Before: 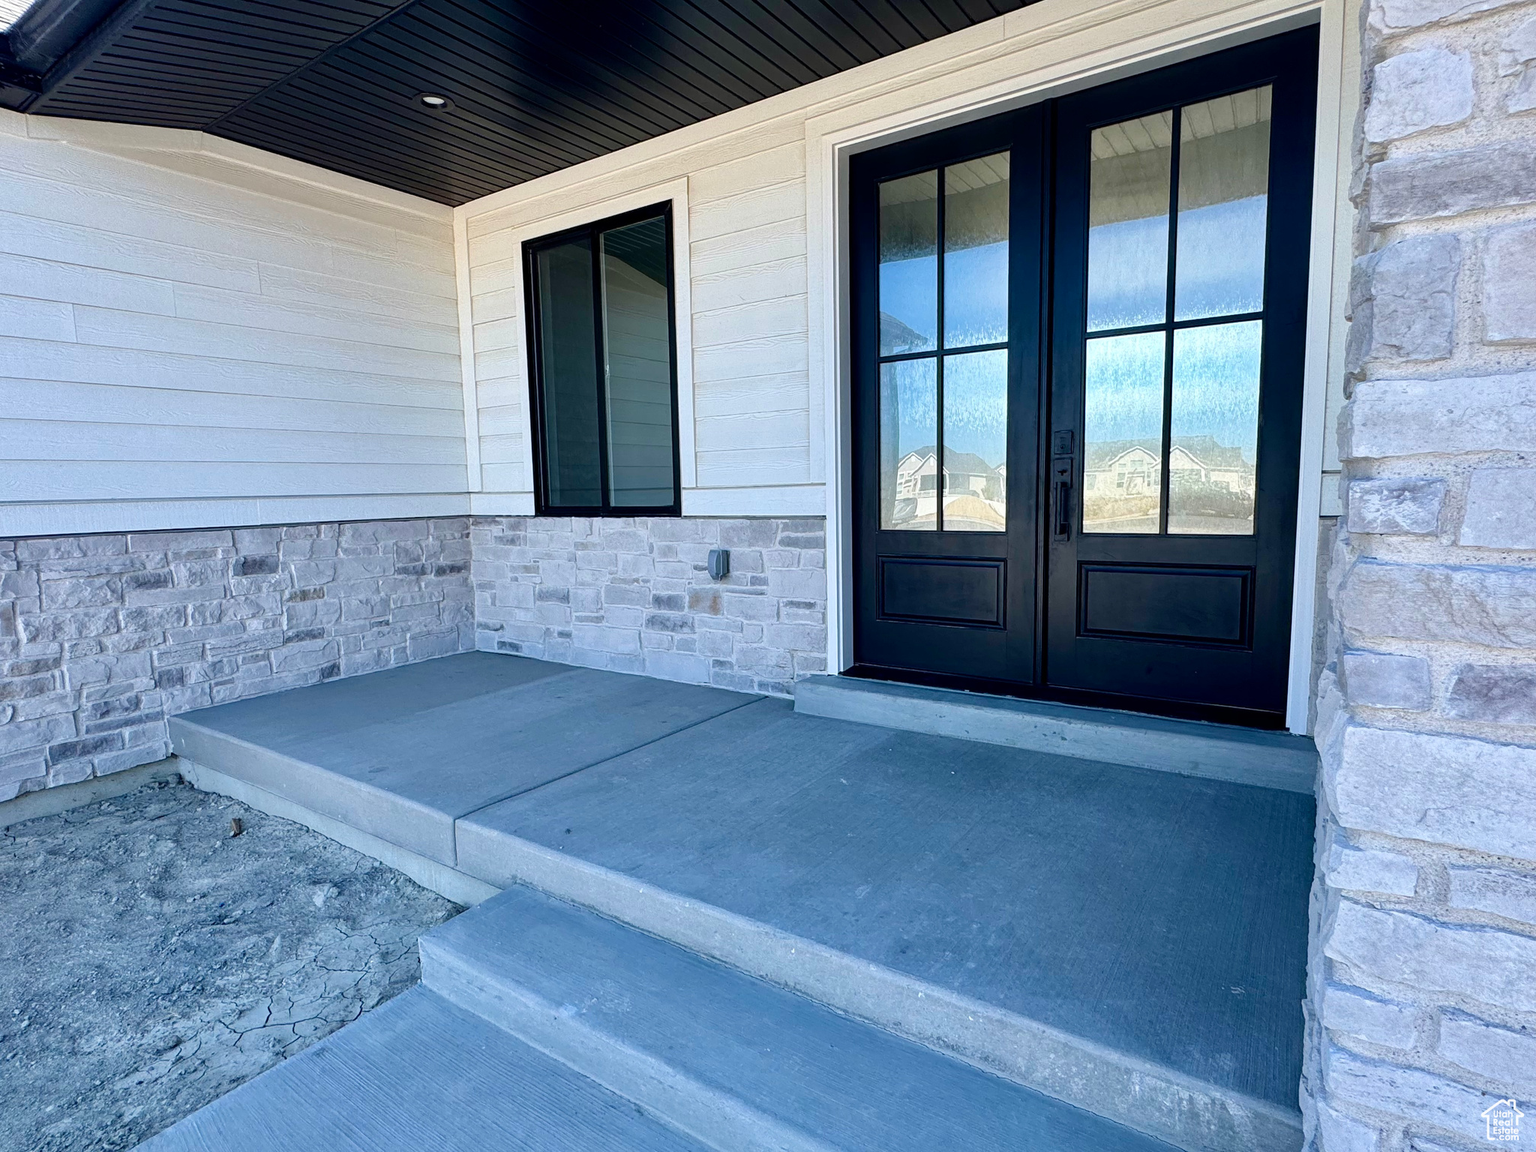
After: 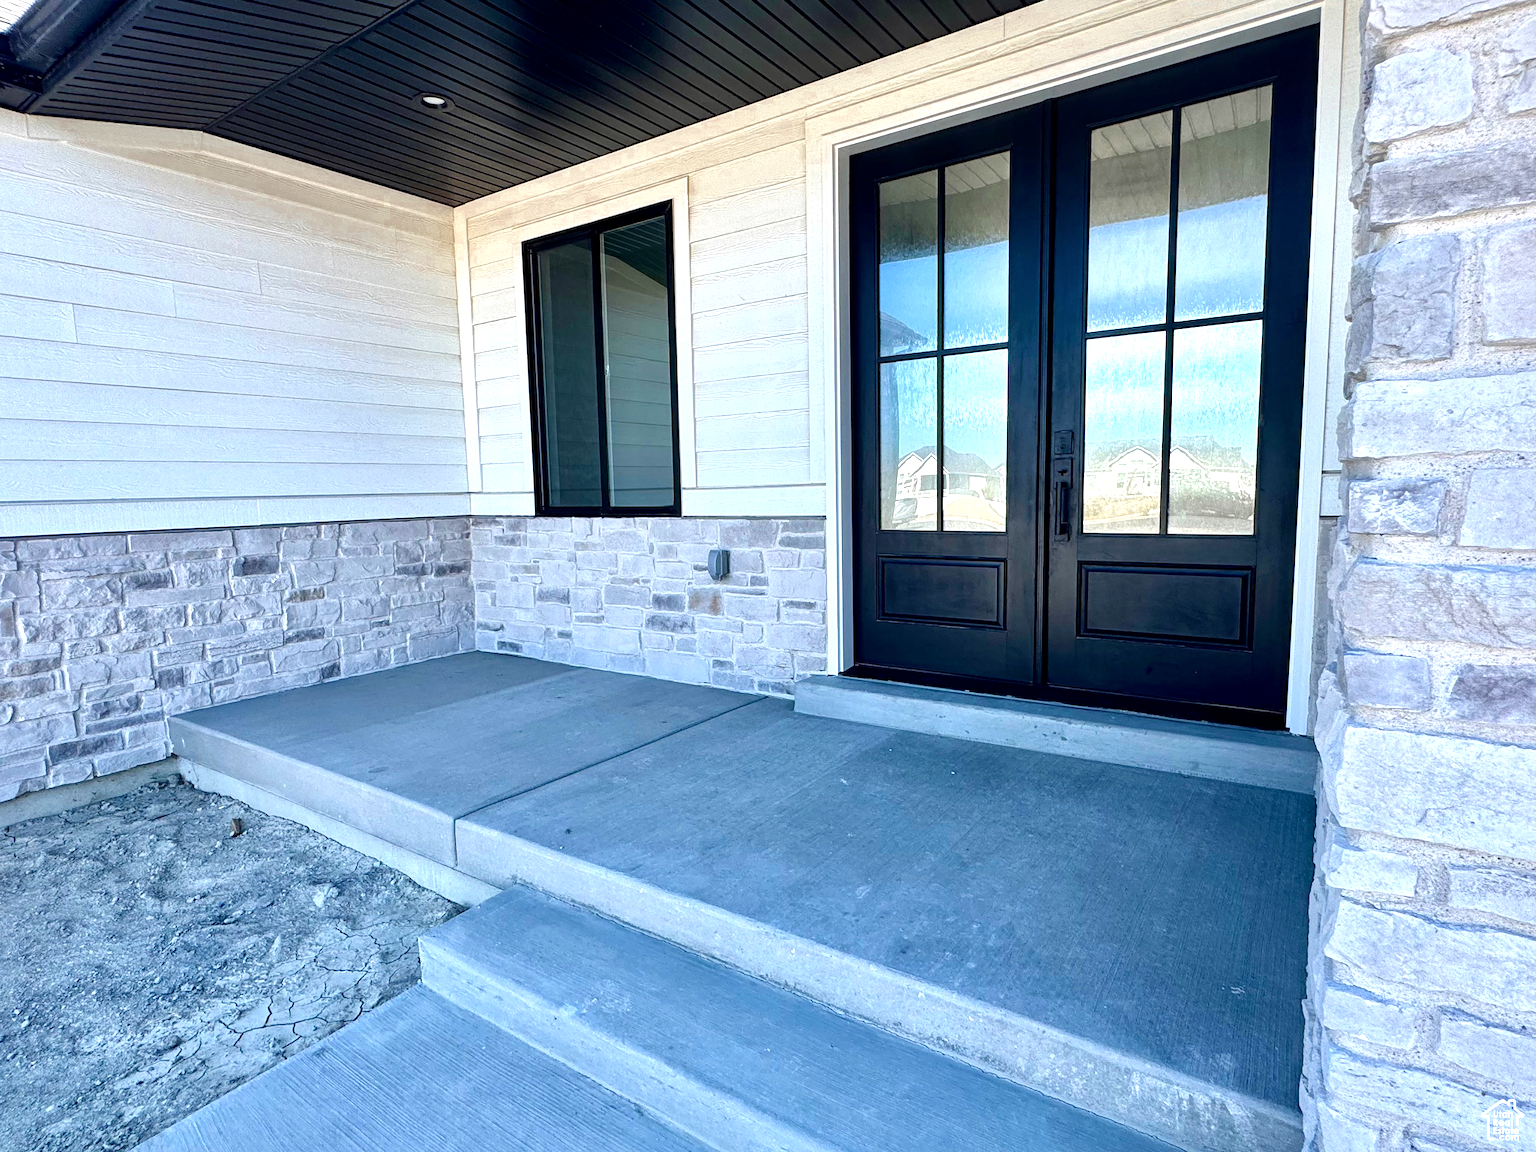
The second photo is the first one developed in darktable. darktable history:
color zones: curves: ch0 [(0.11, 0.396) (0.195, 0.36) (0.25, 0.5) (0.303, 0.412) (0.357, 0.544) (0.75, 0.5) (0.967, 0.328)]; ch1 [(0, 0.468) (0.112, 0.512) (0.202, 0.6) (0.25, 0.5) (0.307, 0.352) (0.357, 0.544) (0.75, 0.5) (0.963, 0.524)]
exposure: black level correction 0, exposure 0.5 EV, compensate highlight preservation false
local contrast: mode bilateral grid, contrast 21, coarseness 50, detail 129%, midtone range 0.2
